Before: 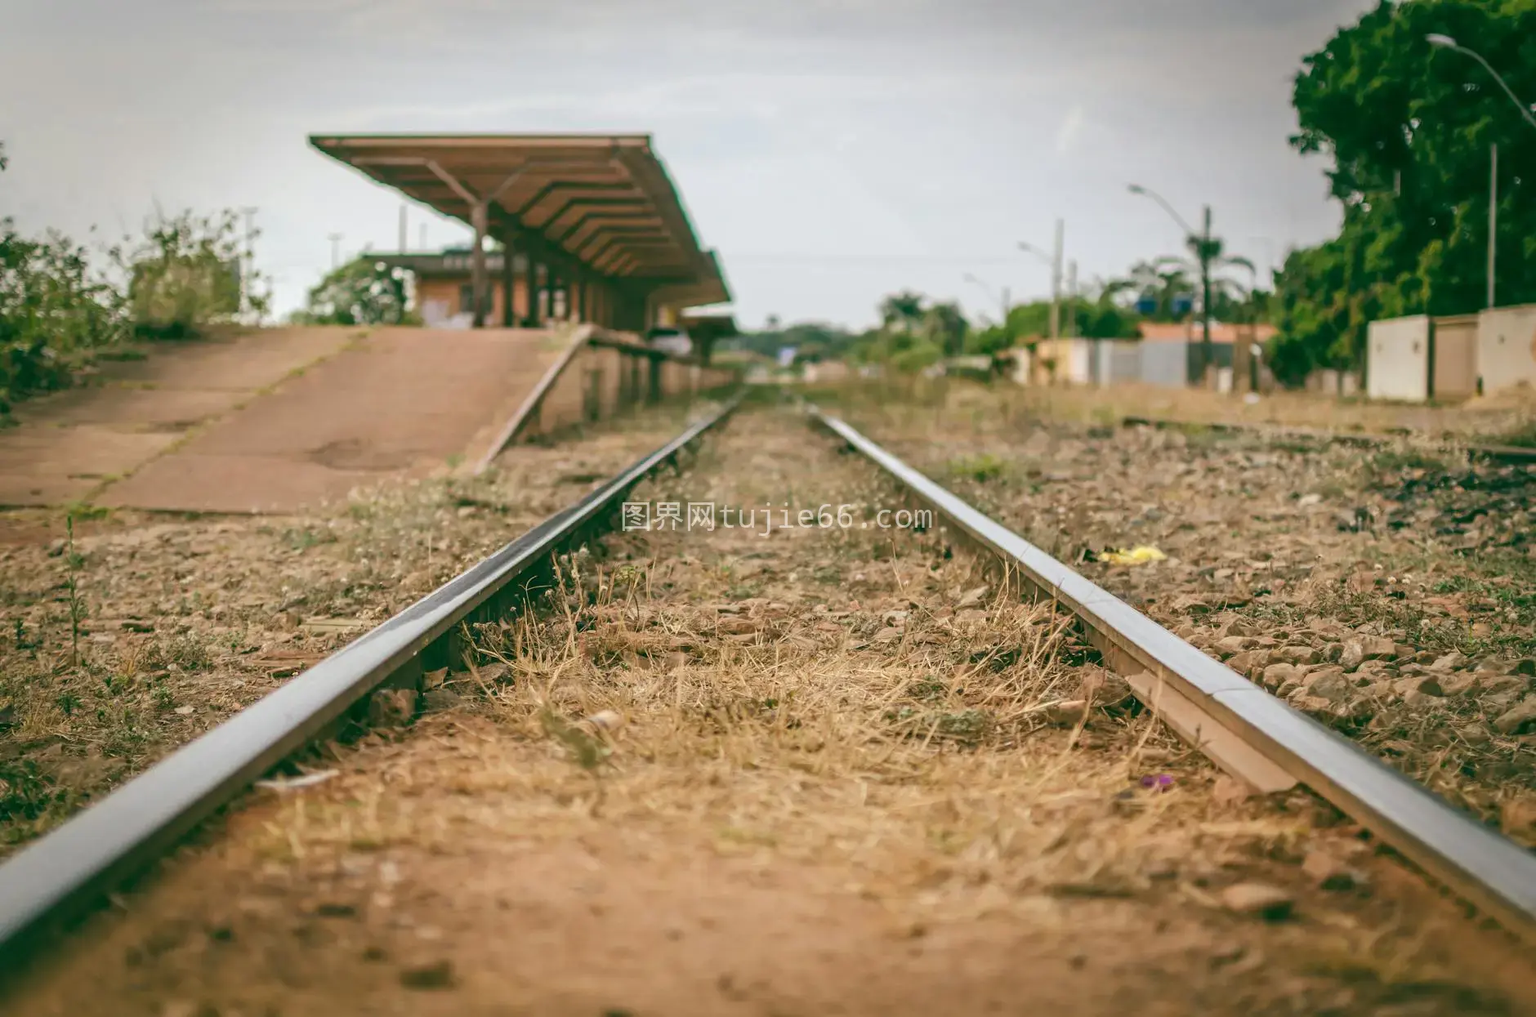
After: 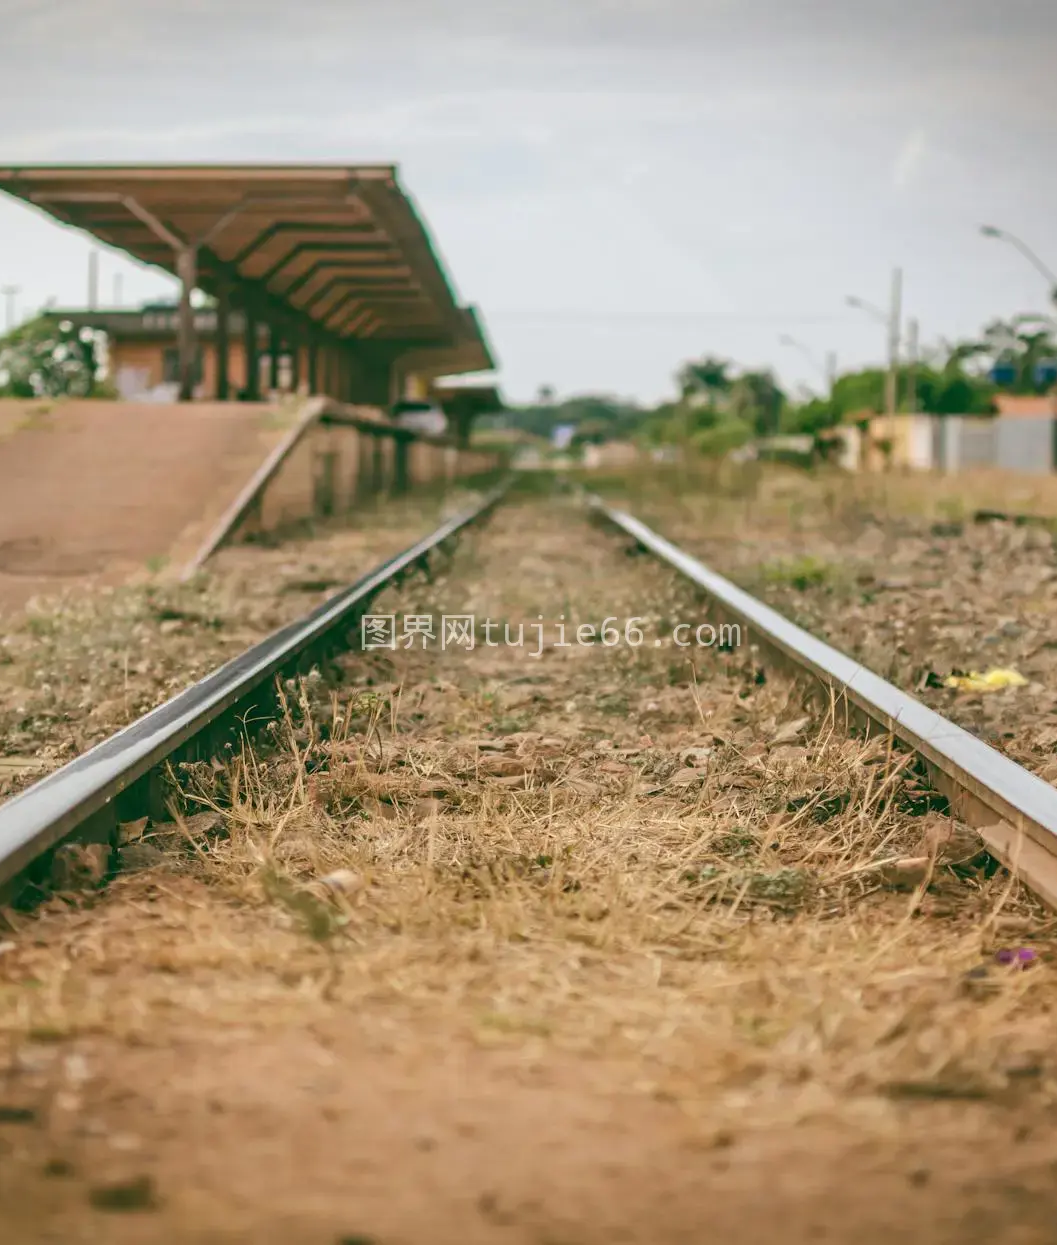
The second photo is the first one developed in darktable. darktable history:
crop: left 21.325%, right 22.414%
